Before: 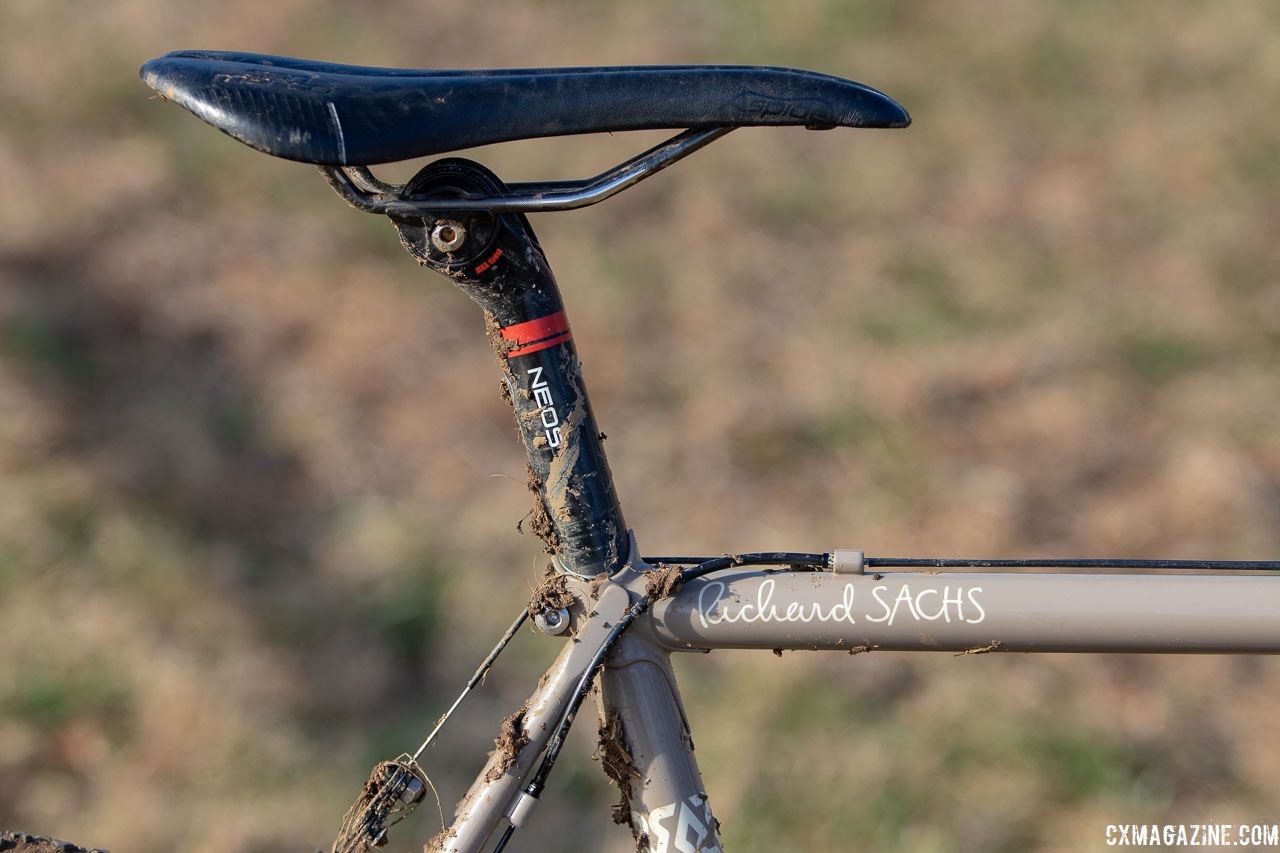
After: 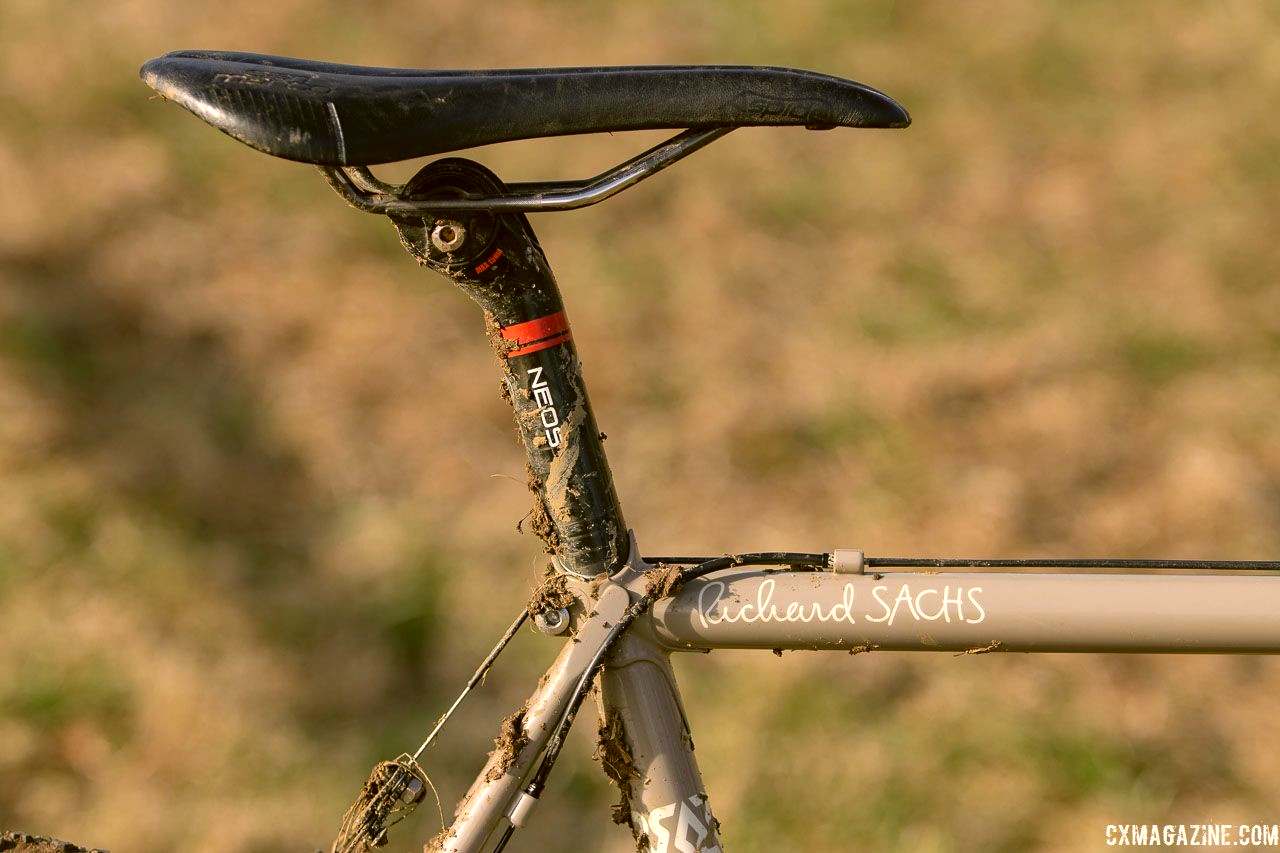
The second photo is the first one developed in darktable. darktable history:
exposure: exposure 0.236 EV, compensate highlight preservation false
color correction: highlights a* 8.98, highlights b* 15.09, shadows a* -0.49, shadows b* 26.52
